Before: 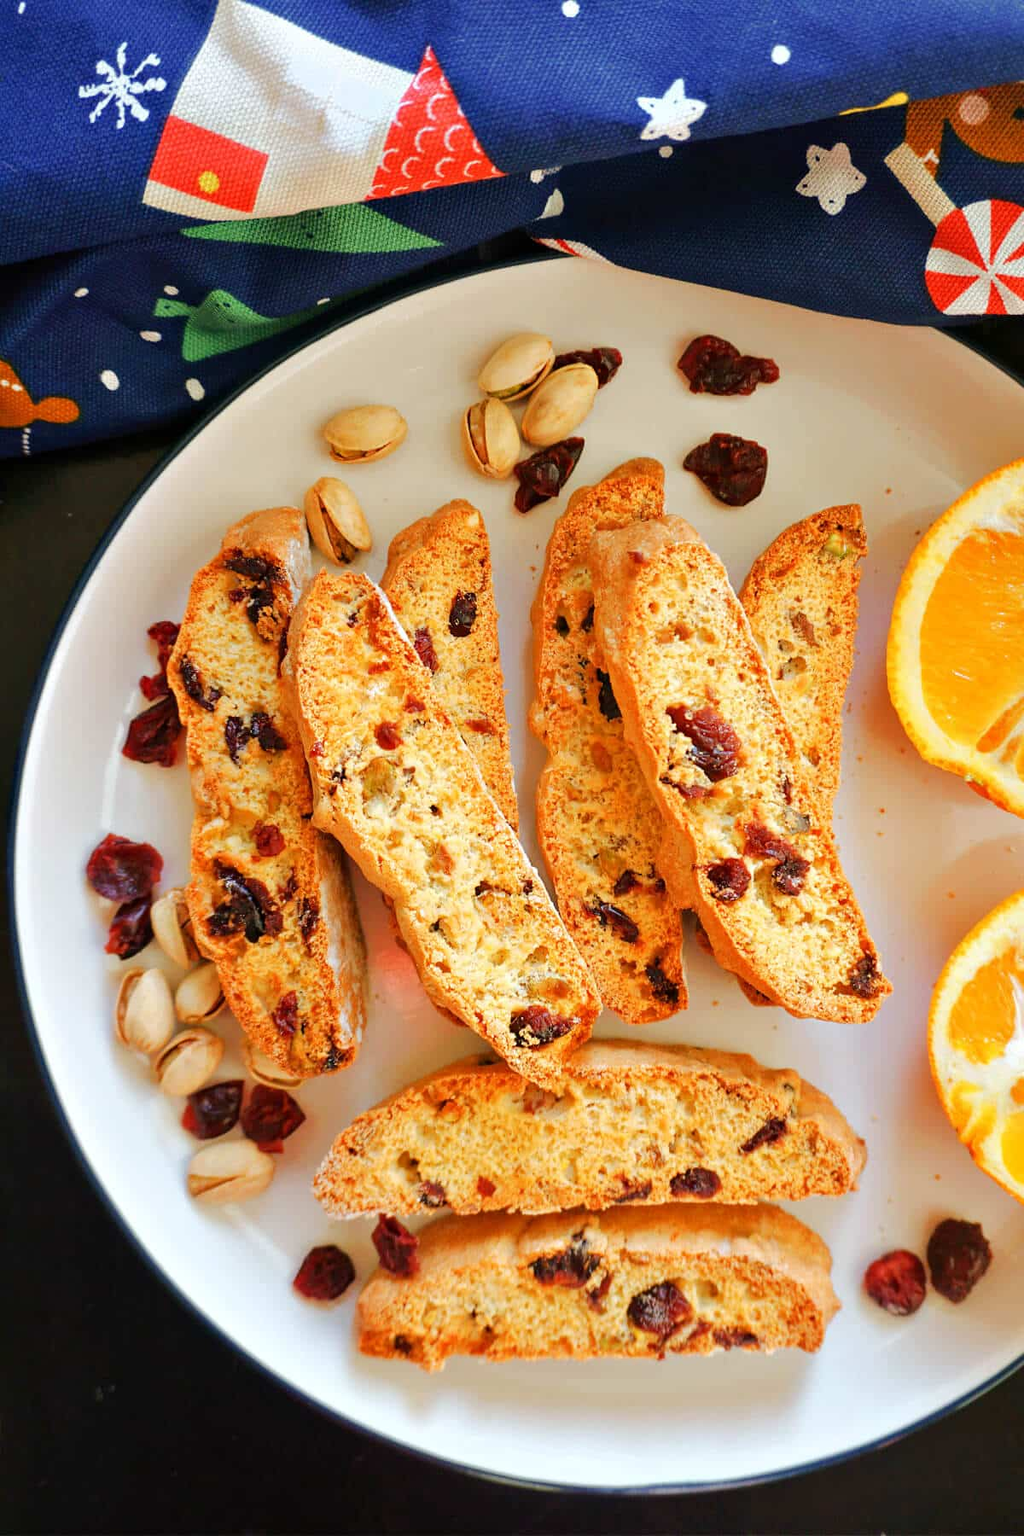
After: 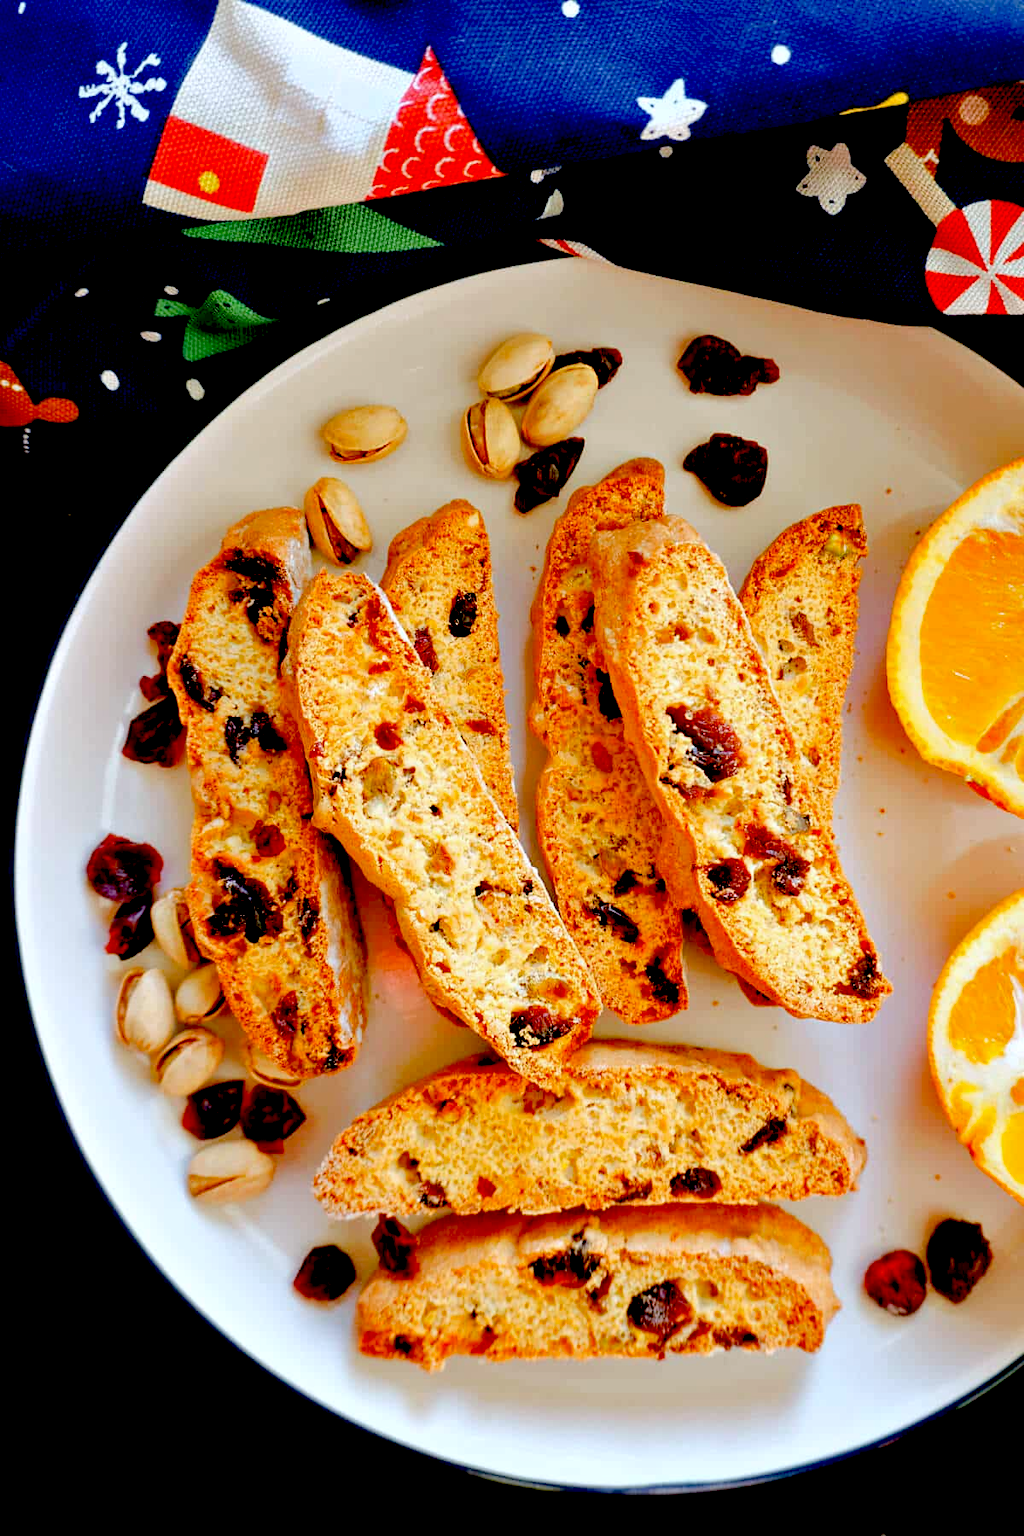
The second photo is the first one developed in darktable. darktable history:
color correction: highlights a* -0.069, highlights b* -5.61, shadows a* -0.13, shadows b* -0.135
exposure: black level correction 0.058, compensate exposure bias true, compensate highlight preservation false
